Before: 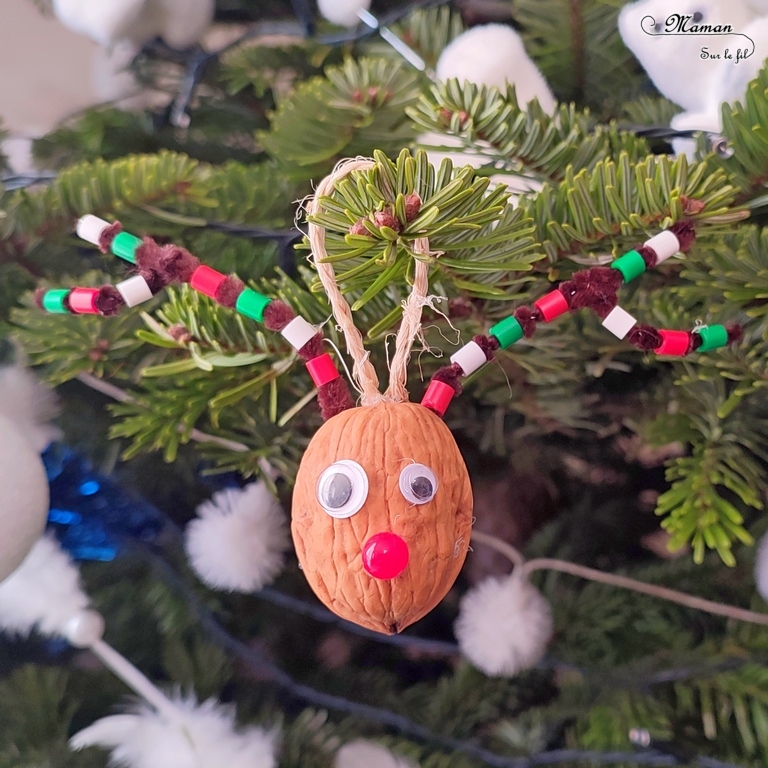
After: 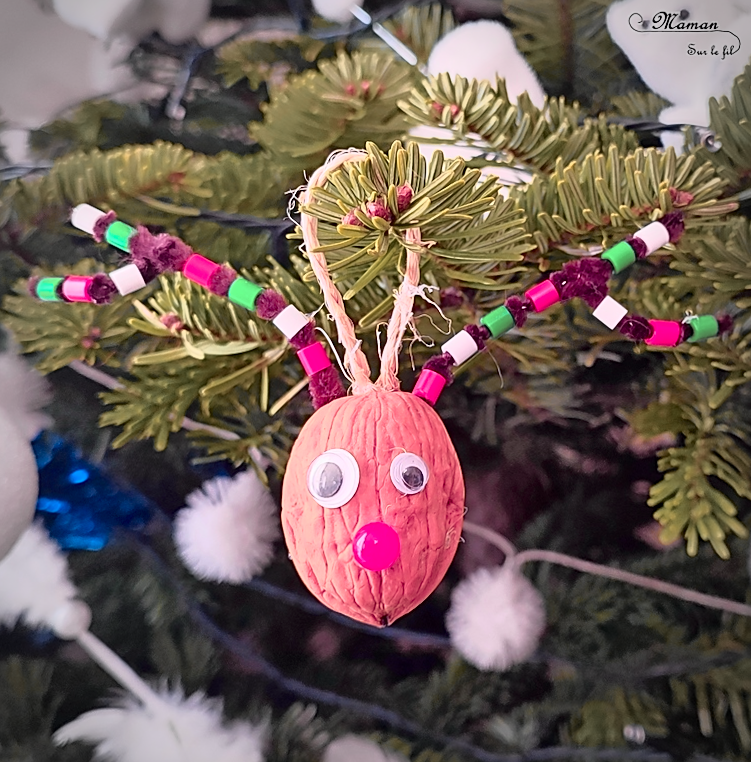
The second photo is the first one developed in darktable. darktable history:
white balance: emerald 1
rotate and perspective: rotation 0.226°, lens shift (vertical) -0.042, crop left 0.023, crop right 0.982, crop top 0.006, crop bottom 0.994
sharpen: on, module defaults
color zones: curves: ch1 [(0.263, 0.53) (0.376, 0.287) (0.487, 0.512) (0.748, 0.547) (1, 0.513)]; ch2 [(0.262, 0.45) (0.751, 0.477)], mix 31.98%
vignetting: unbound false
tone curve: curves: ch0 [(0, 0) (0.105, 0.068) (0.195, 0.162) (0.283, 0.283) (0.384, 0.404) (0.485, 0.531) (0.638, 0.681) (0.795, 0.879) (1, 0.977)]; ch1 [(0, 0) (0.161, 0.092) (0.35, 0.33) (0.379, 0.401) (0.456, 0.469) (0.498, 0.503) (0.531, 0.537) (0.596, 0.621) (0.635, 0.671) (1, 1)]; ch2 [(0, 0) (0.371, 0.362) (0.437, 0.437) (0.483, 0.484) (0.53, 0.515) (0.56, 0.58) (0.622, 0.606) (1, 1)], color space Lab, independent channels, preserve colors none
